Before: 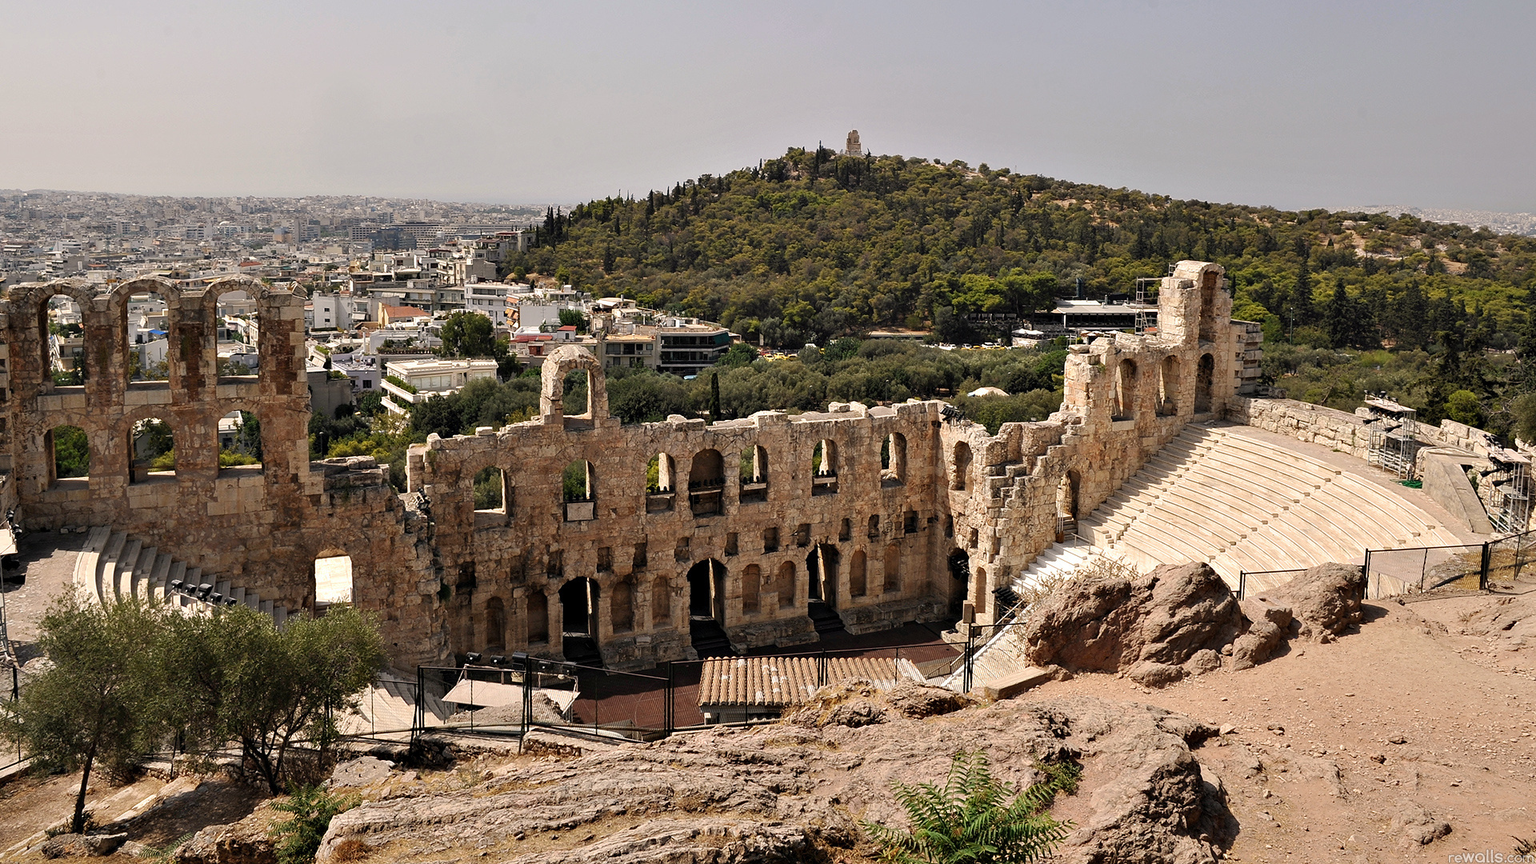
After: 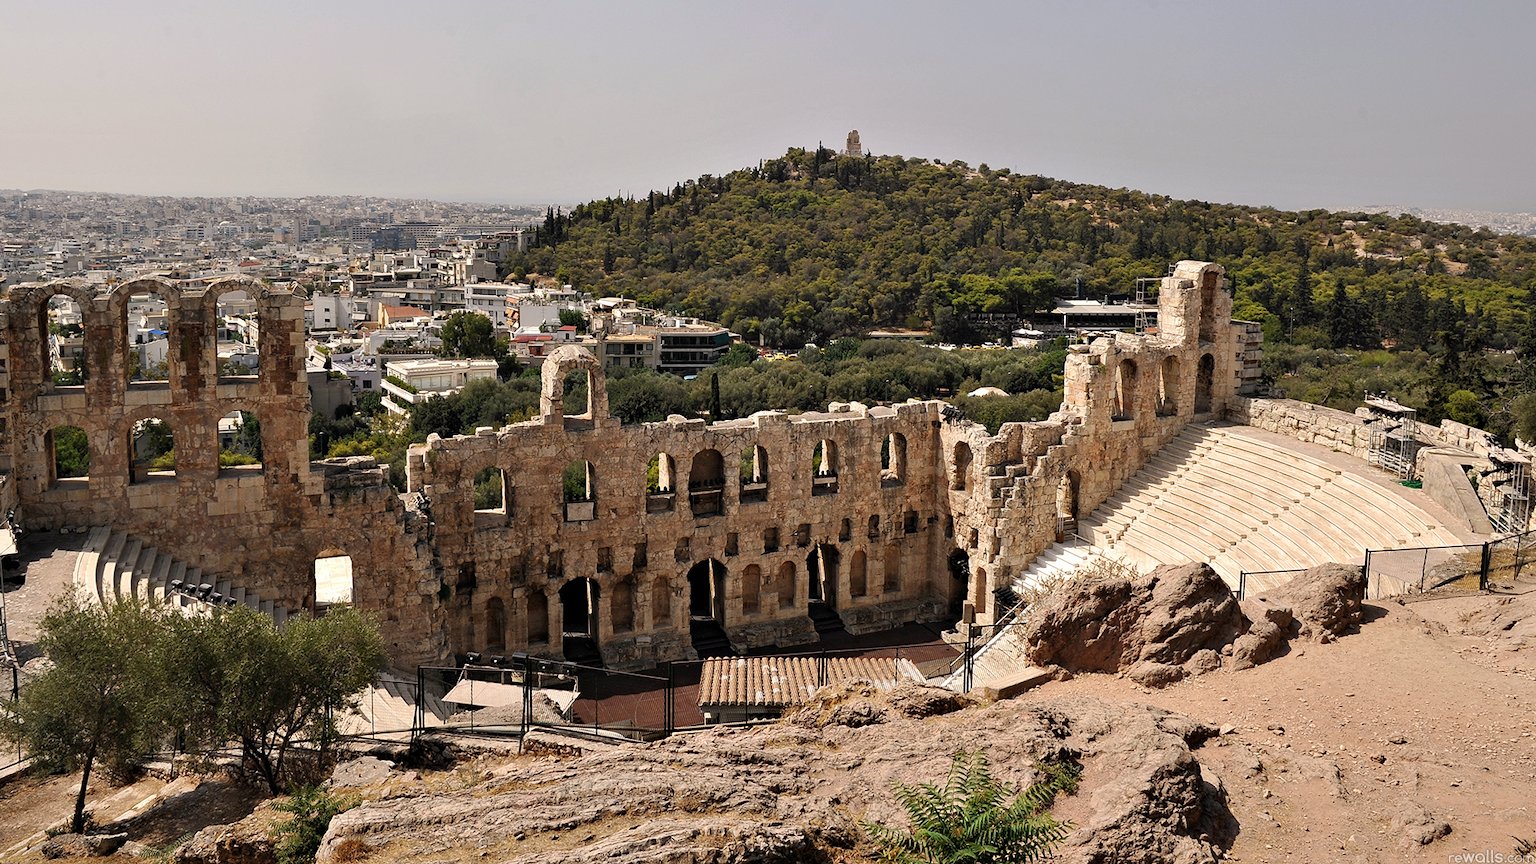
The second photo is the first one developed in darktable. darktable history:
levels: mode automatic, levels [0, 0.51, 1]
